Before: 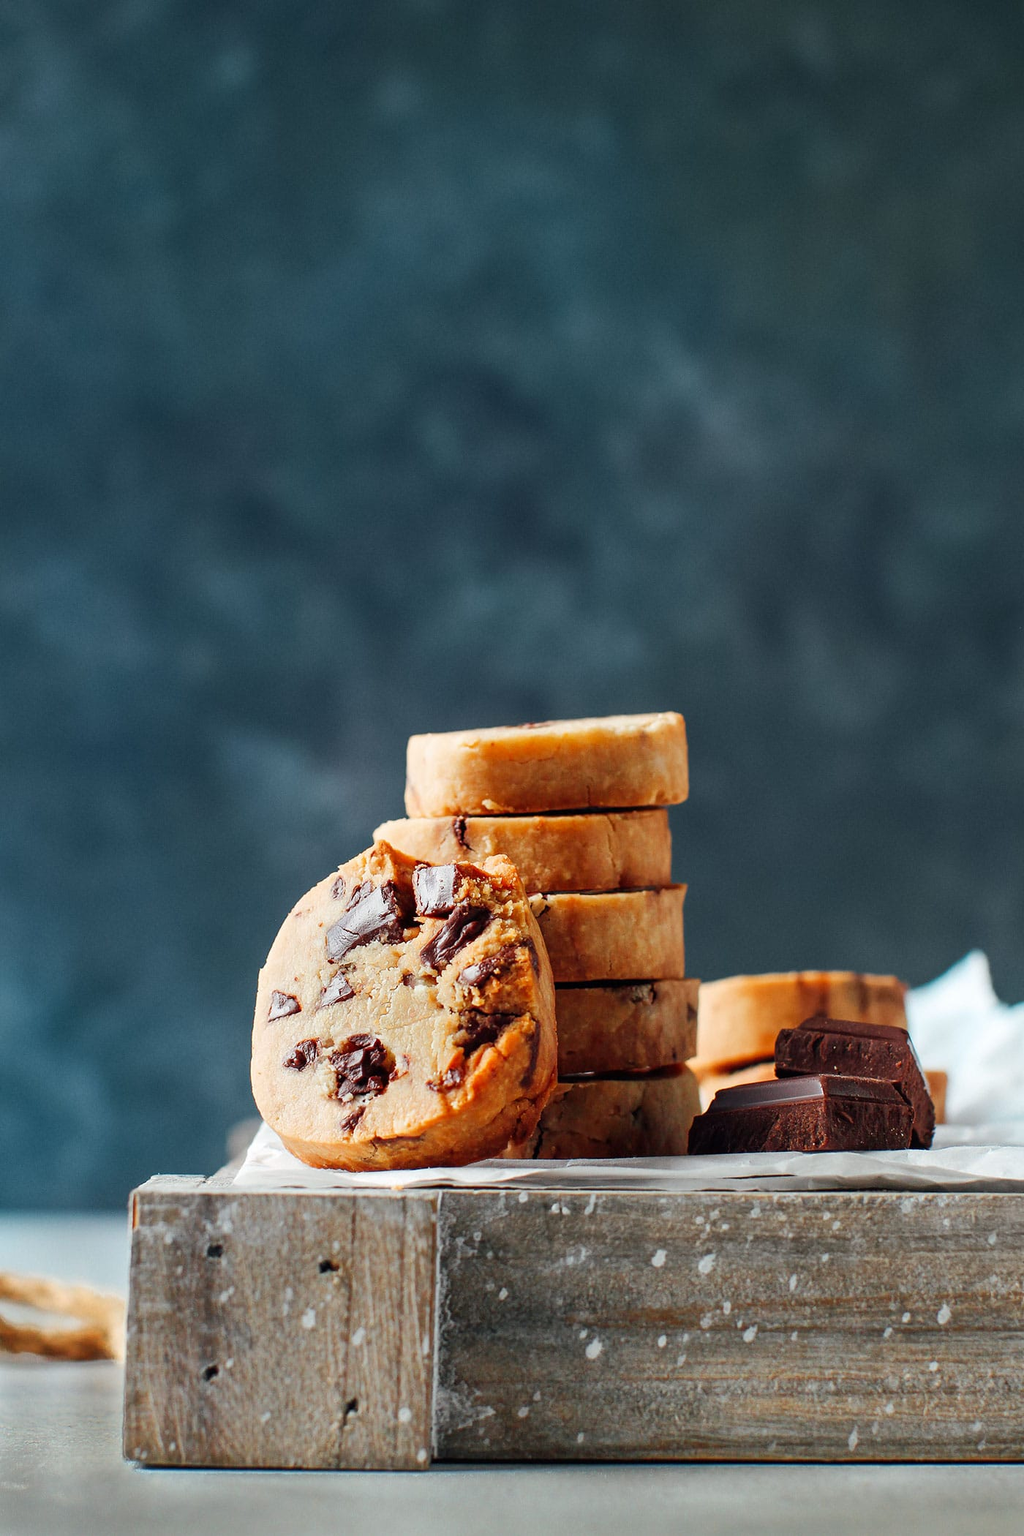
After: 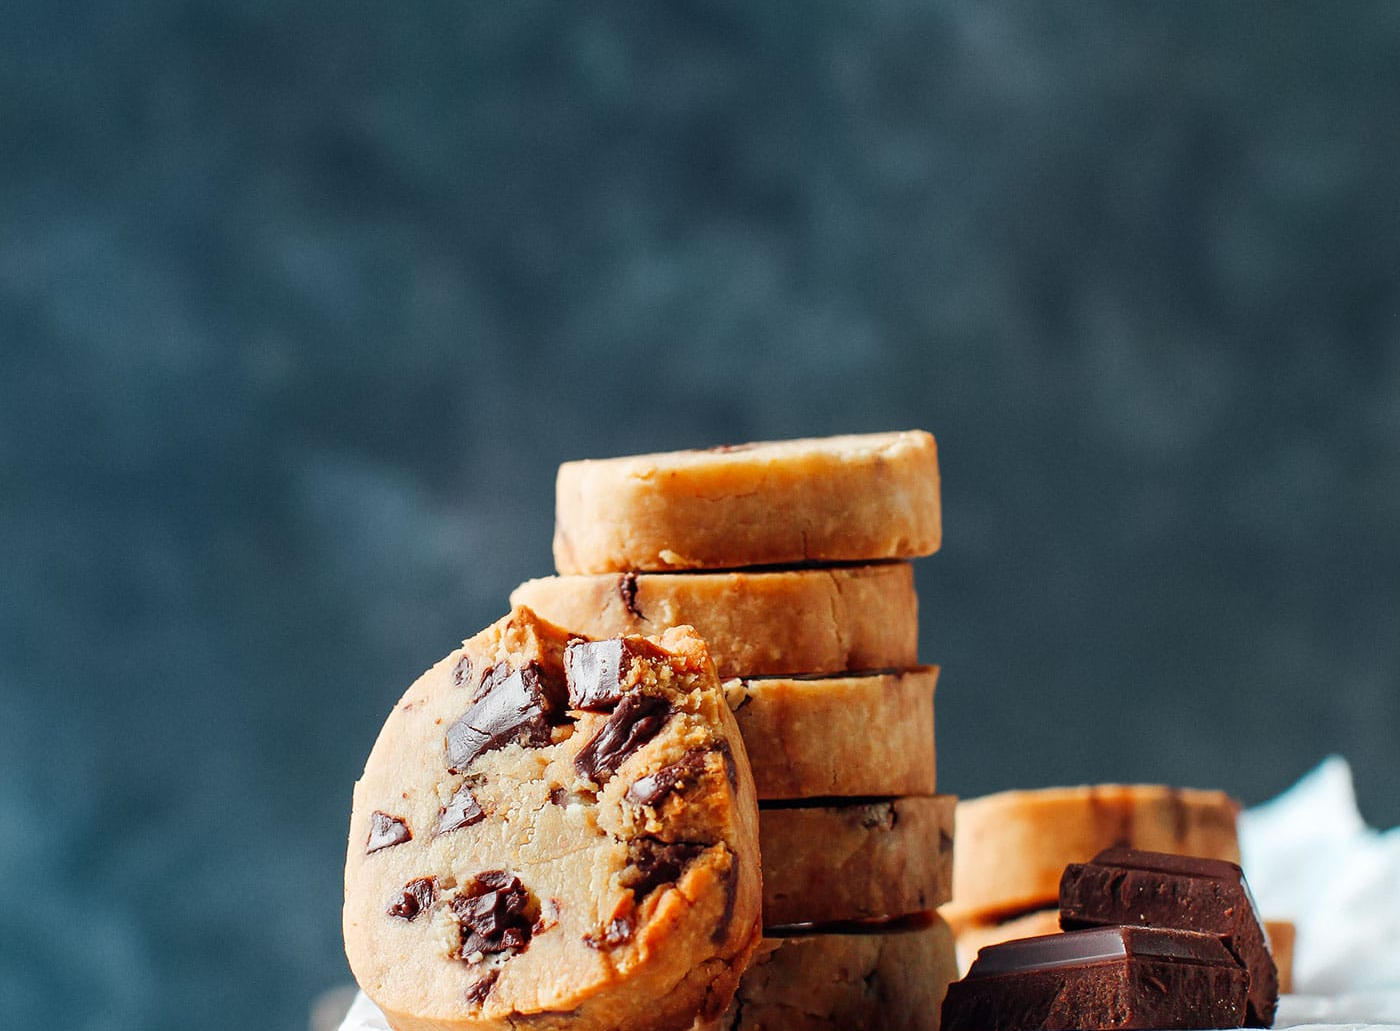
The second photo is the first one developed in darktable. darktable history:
crop and rotate: top 25.897%, bottom 24.973%
